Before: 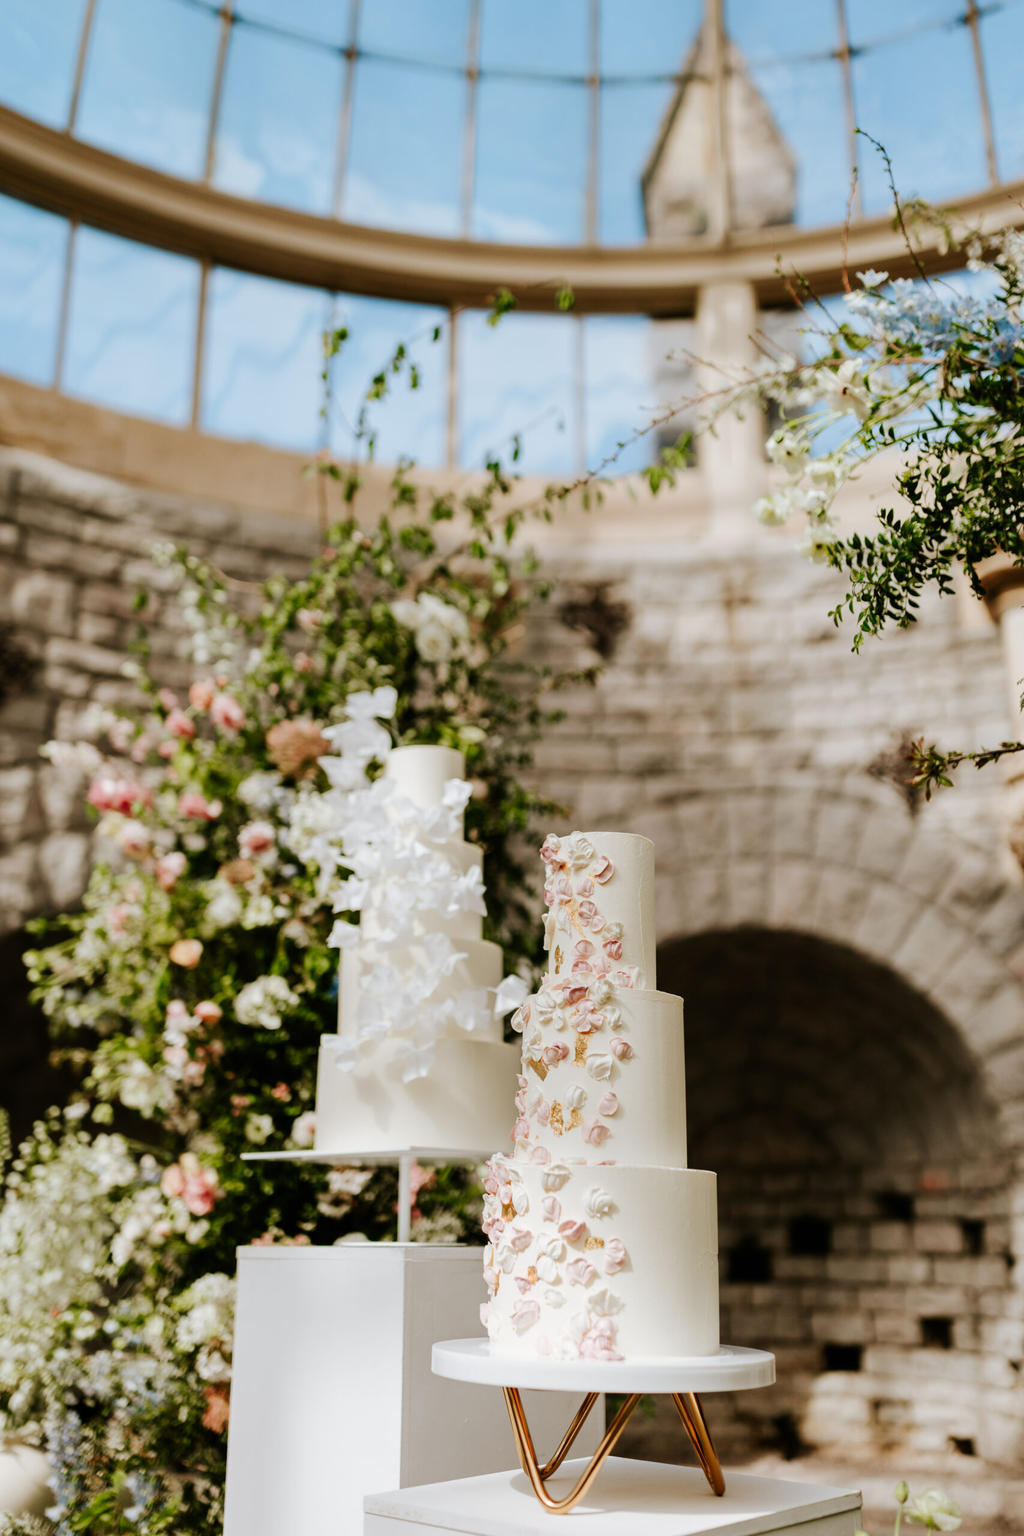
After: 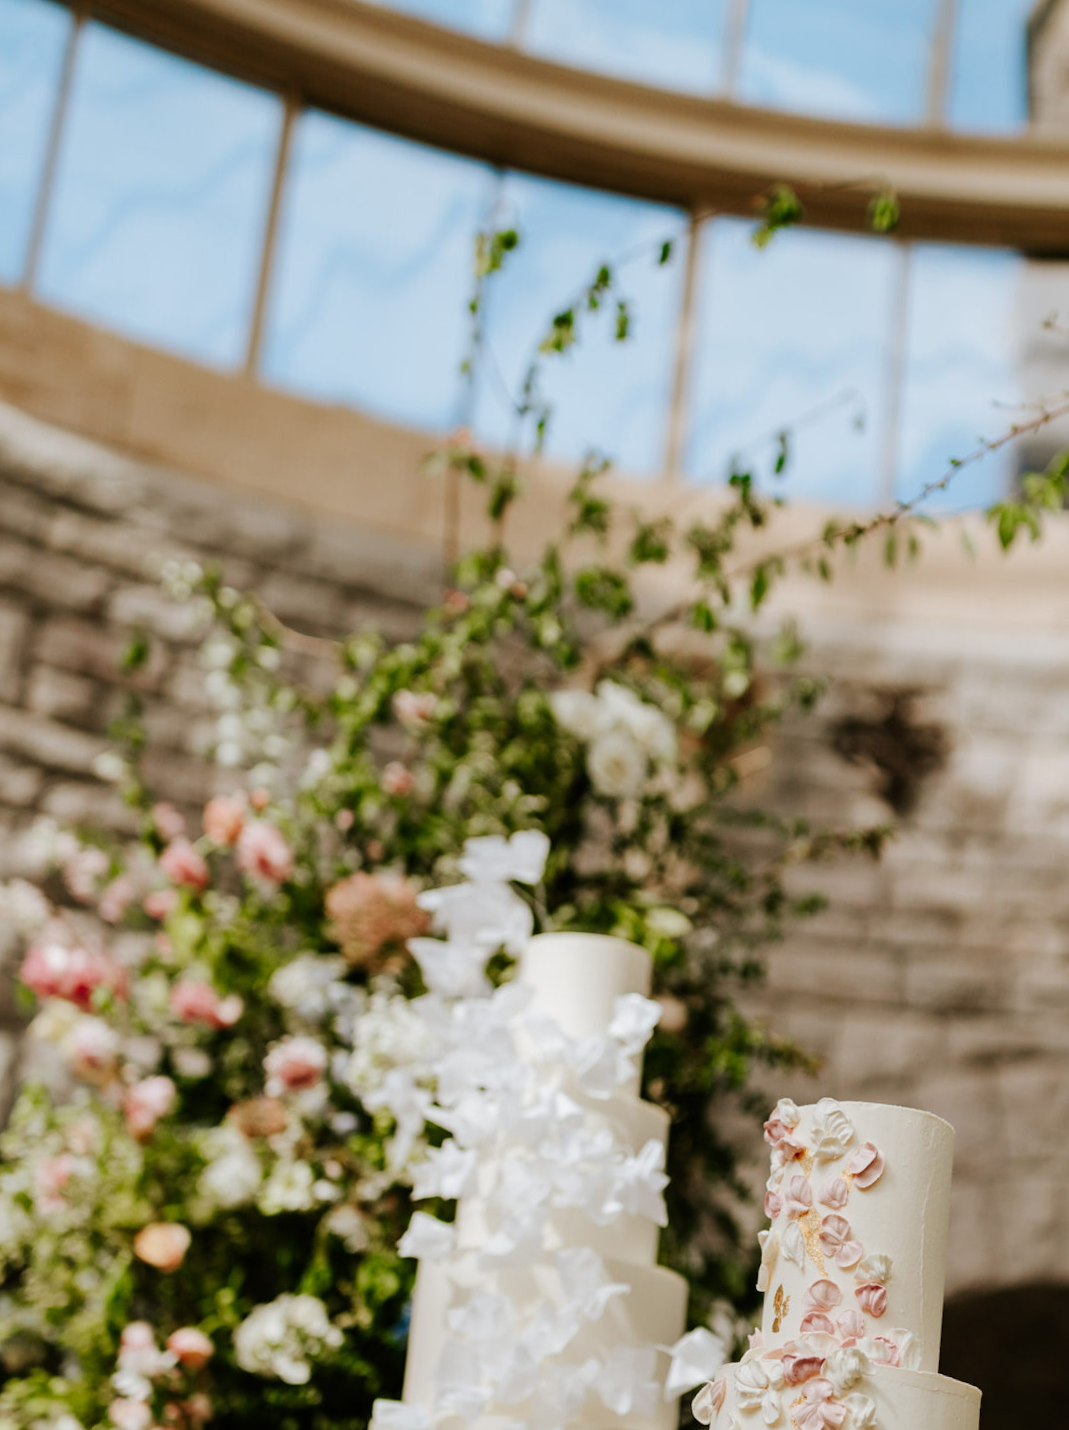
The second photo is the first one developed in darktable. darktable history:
crop and rotate: angle -4.85°, left 1.994%, top 6.832%, right 27.636%, bottom 30.396%
